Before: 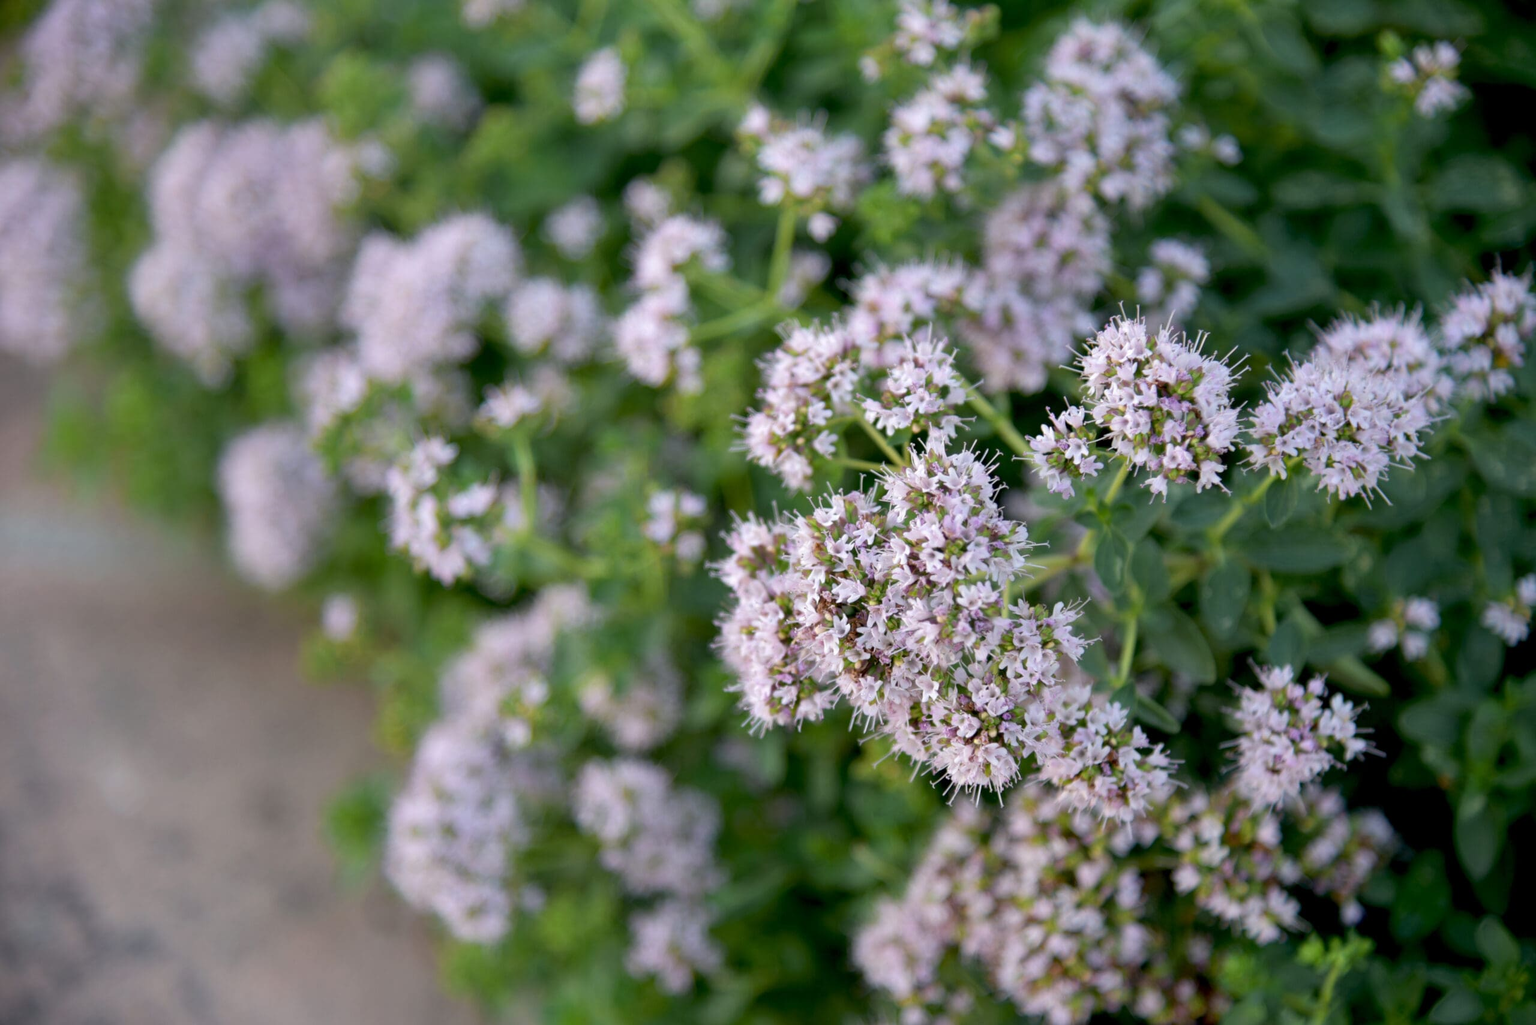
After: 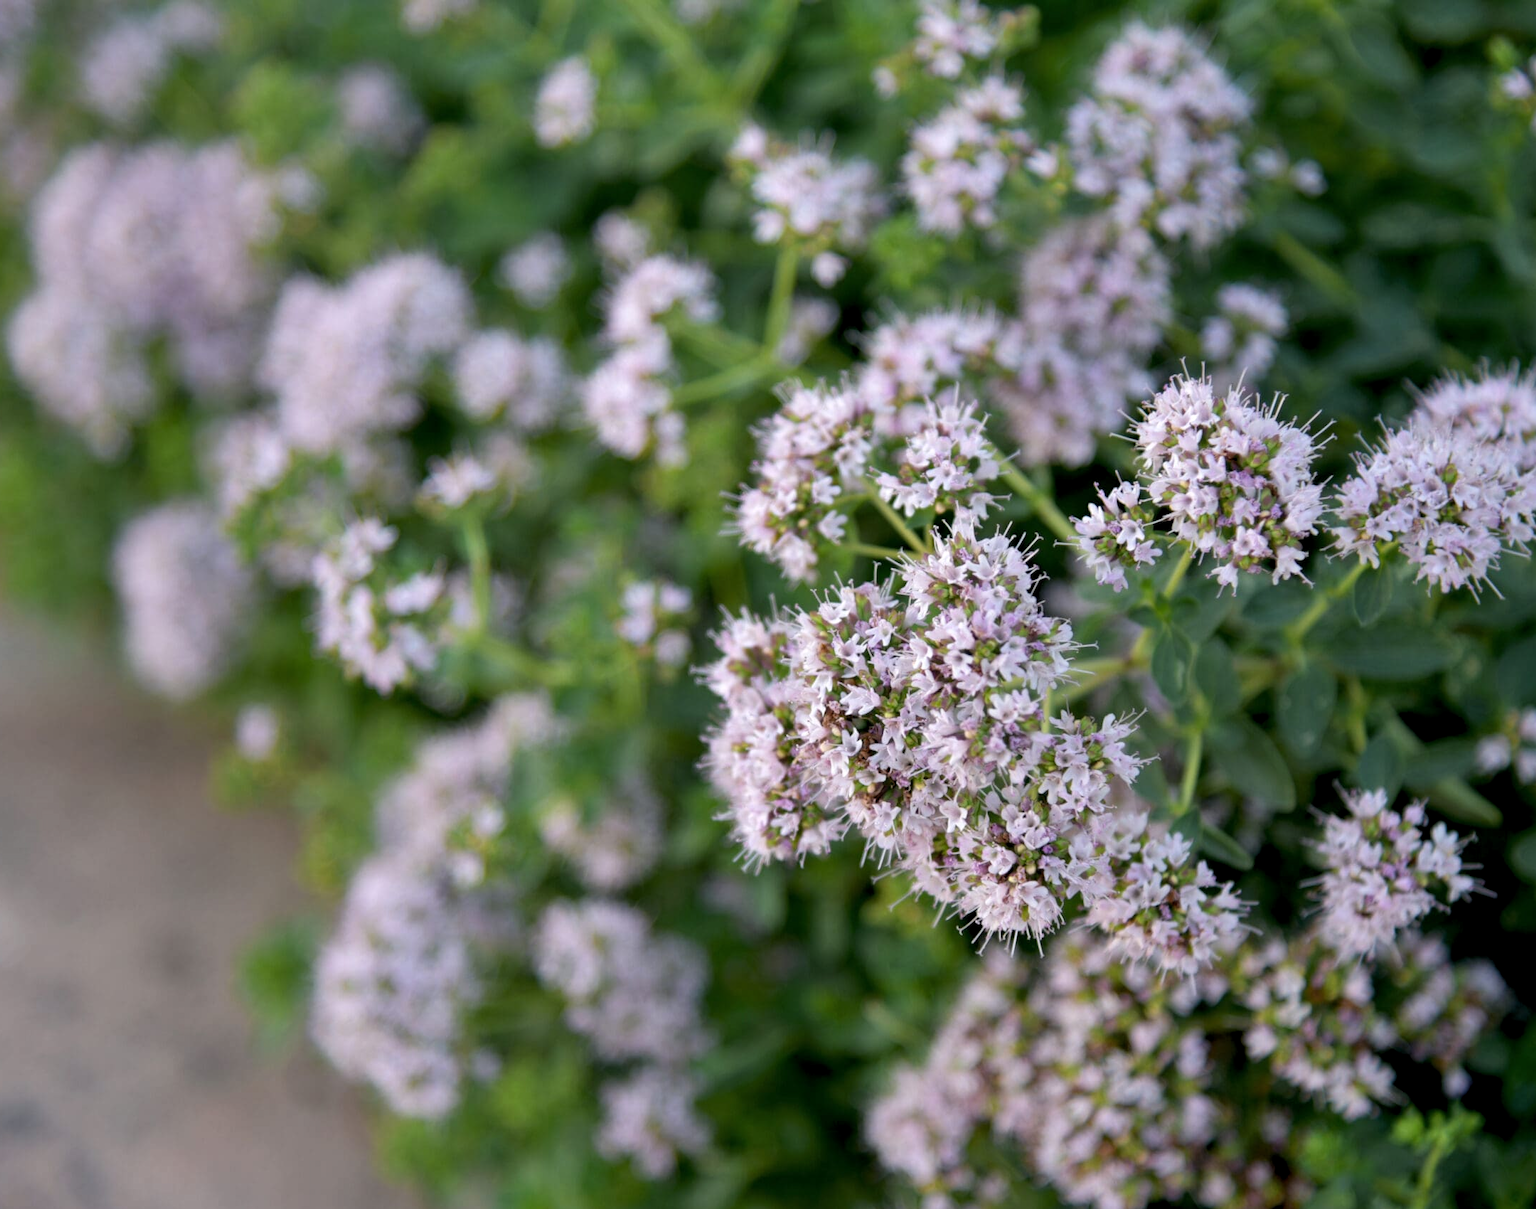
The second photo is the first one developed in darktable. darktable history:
levels: levels [0.026, 0.507, 0.987]
crop: left 8.026%, right 7.374%
